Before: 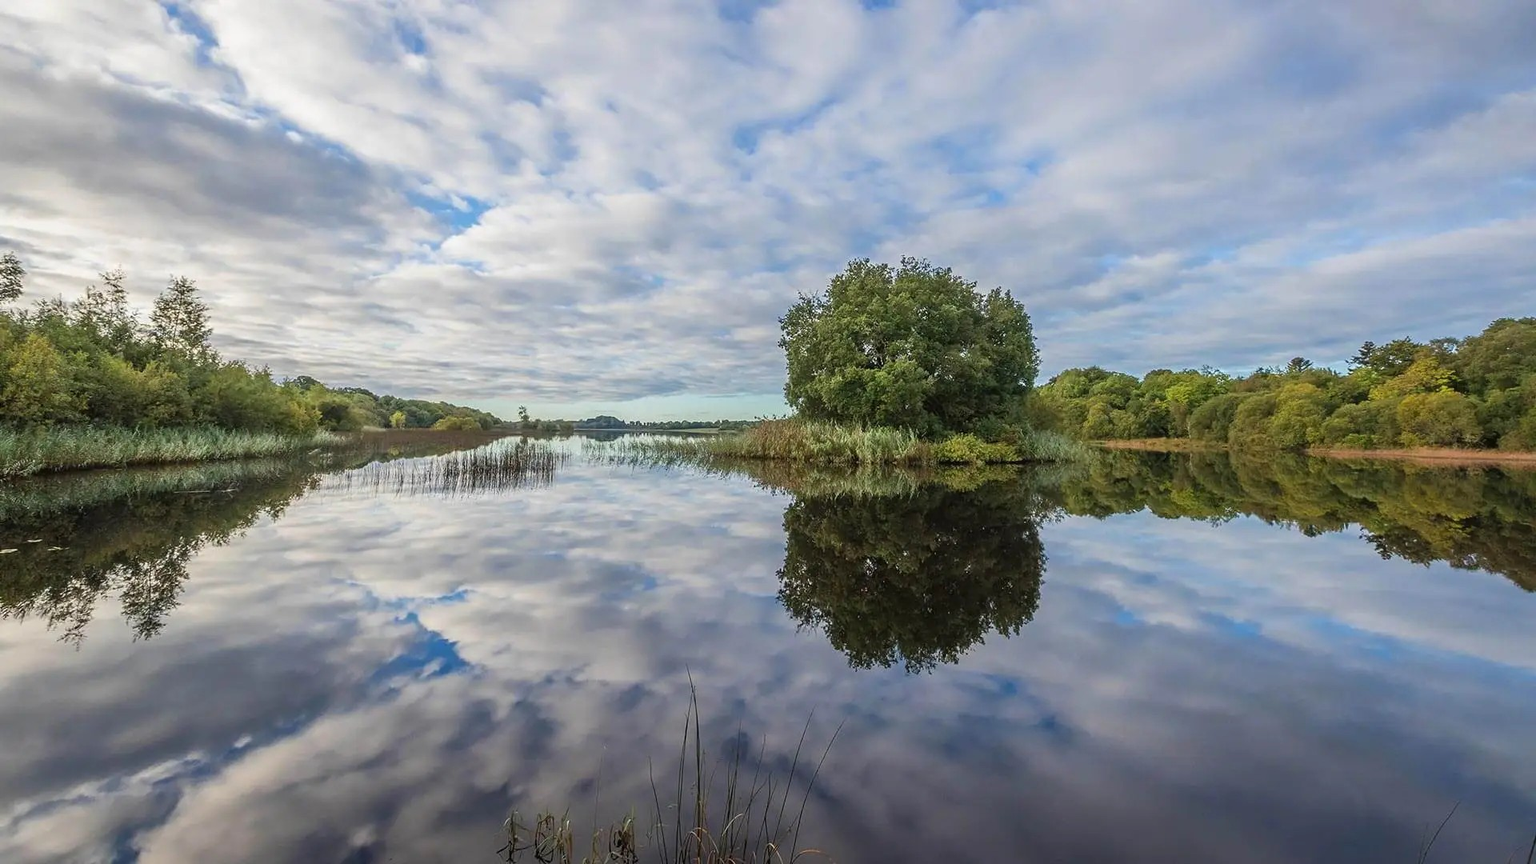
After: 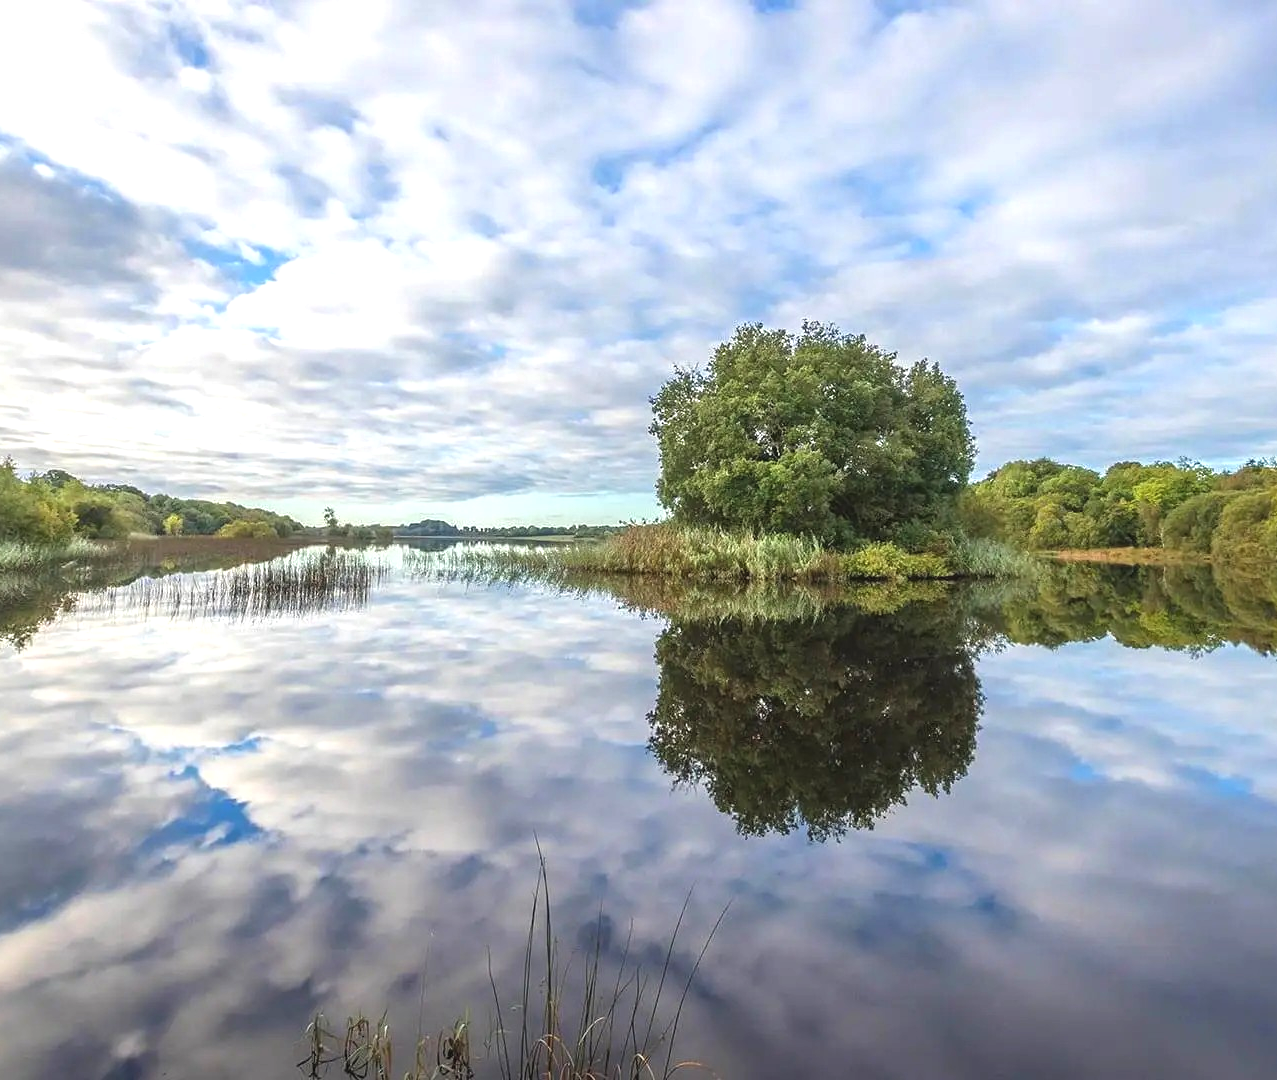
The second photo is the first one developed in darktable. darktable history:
crop: left 16.899%, right 16.556%
shadows and highlights: shadows 25, highlights -25
exposure: black level correction -0.002, exposure 0.708 EV, compensate exposure bias true, compensate highlight preservation false
